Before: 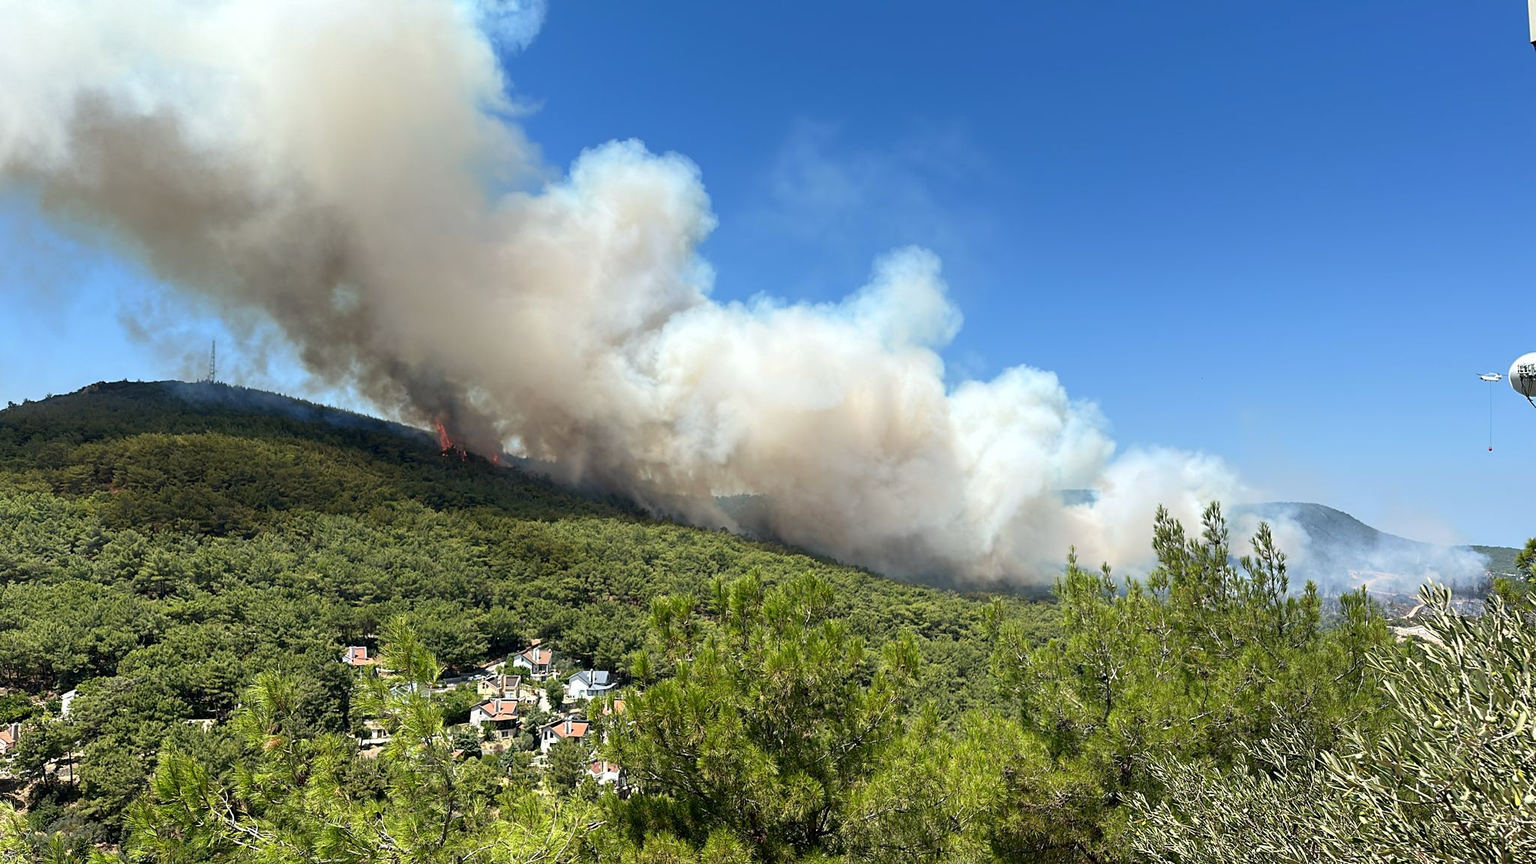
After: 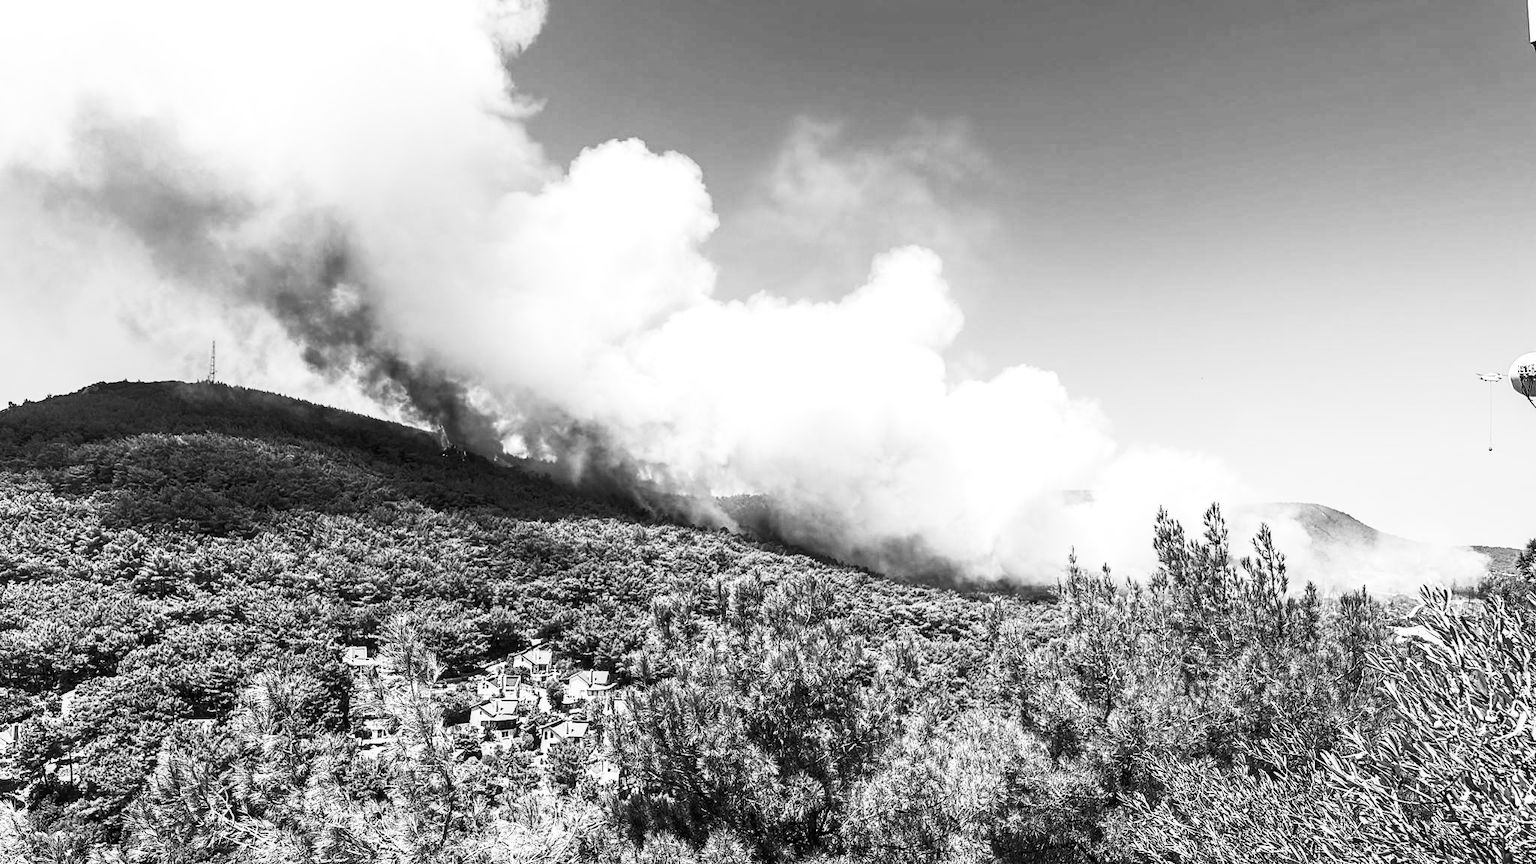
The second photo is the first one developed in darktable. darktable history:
contrast brightness saturation: contrast 0.62, brightness 0.34, saturation 0.14
local contrast: detail 130%
monochrome: on, module defaults
